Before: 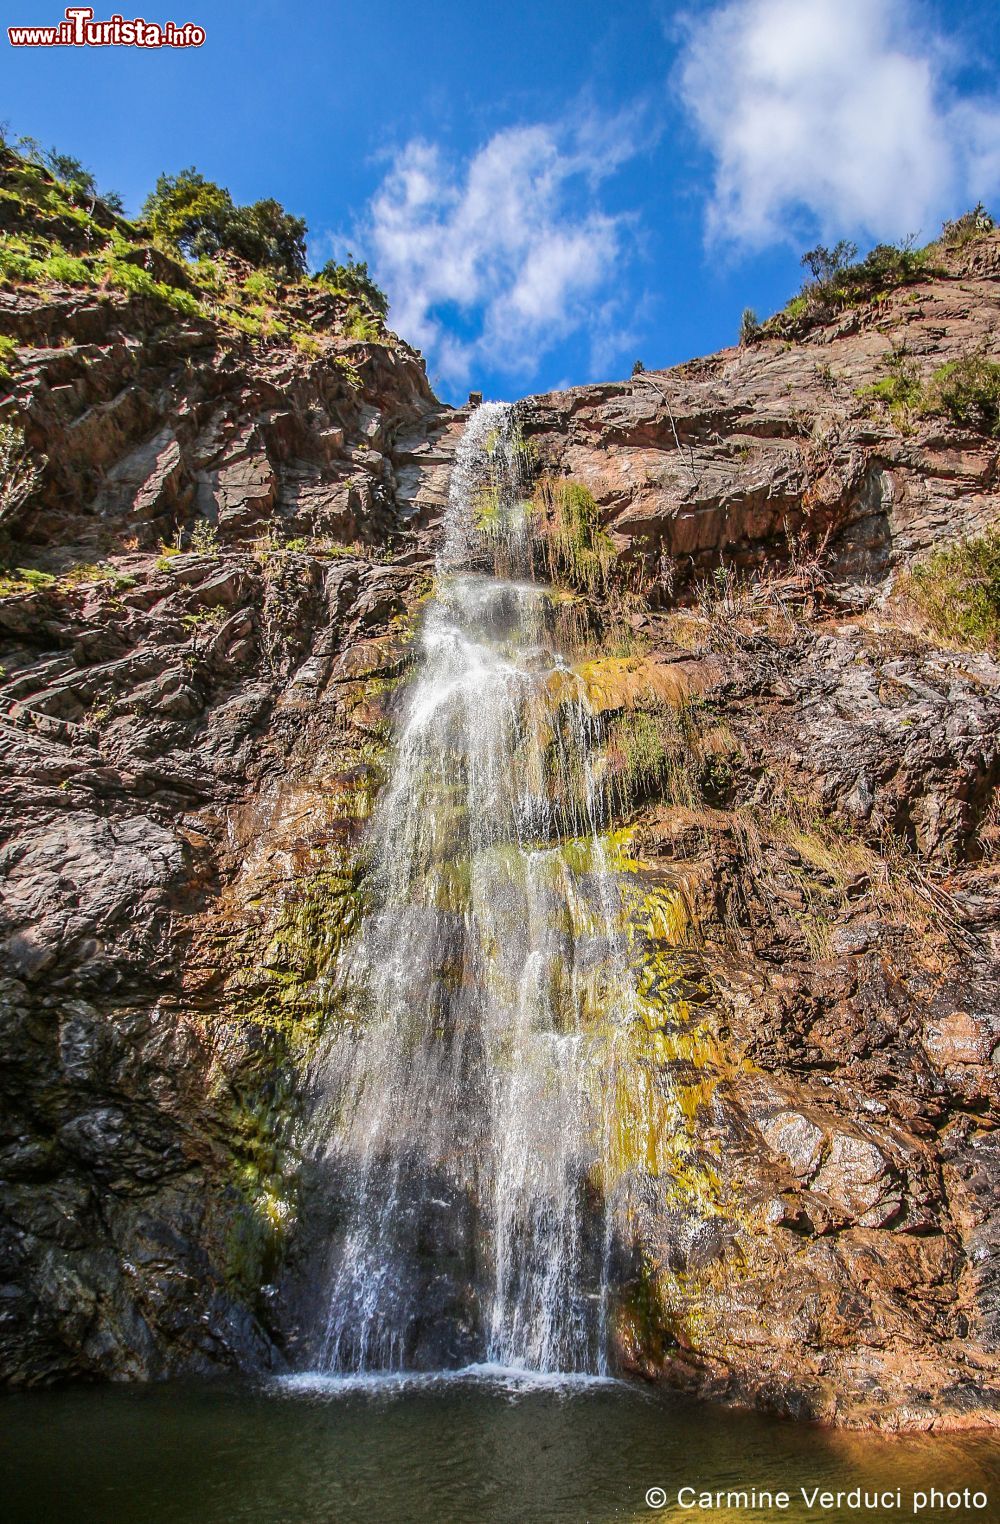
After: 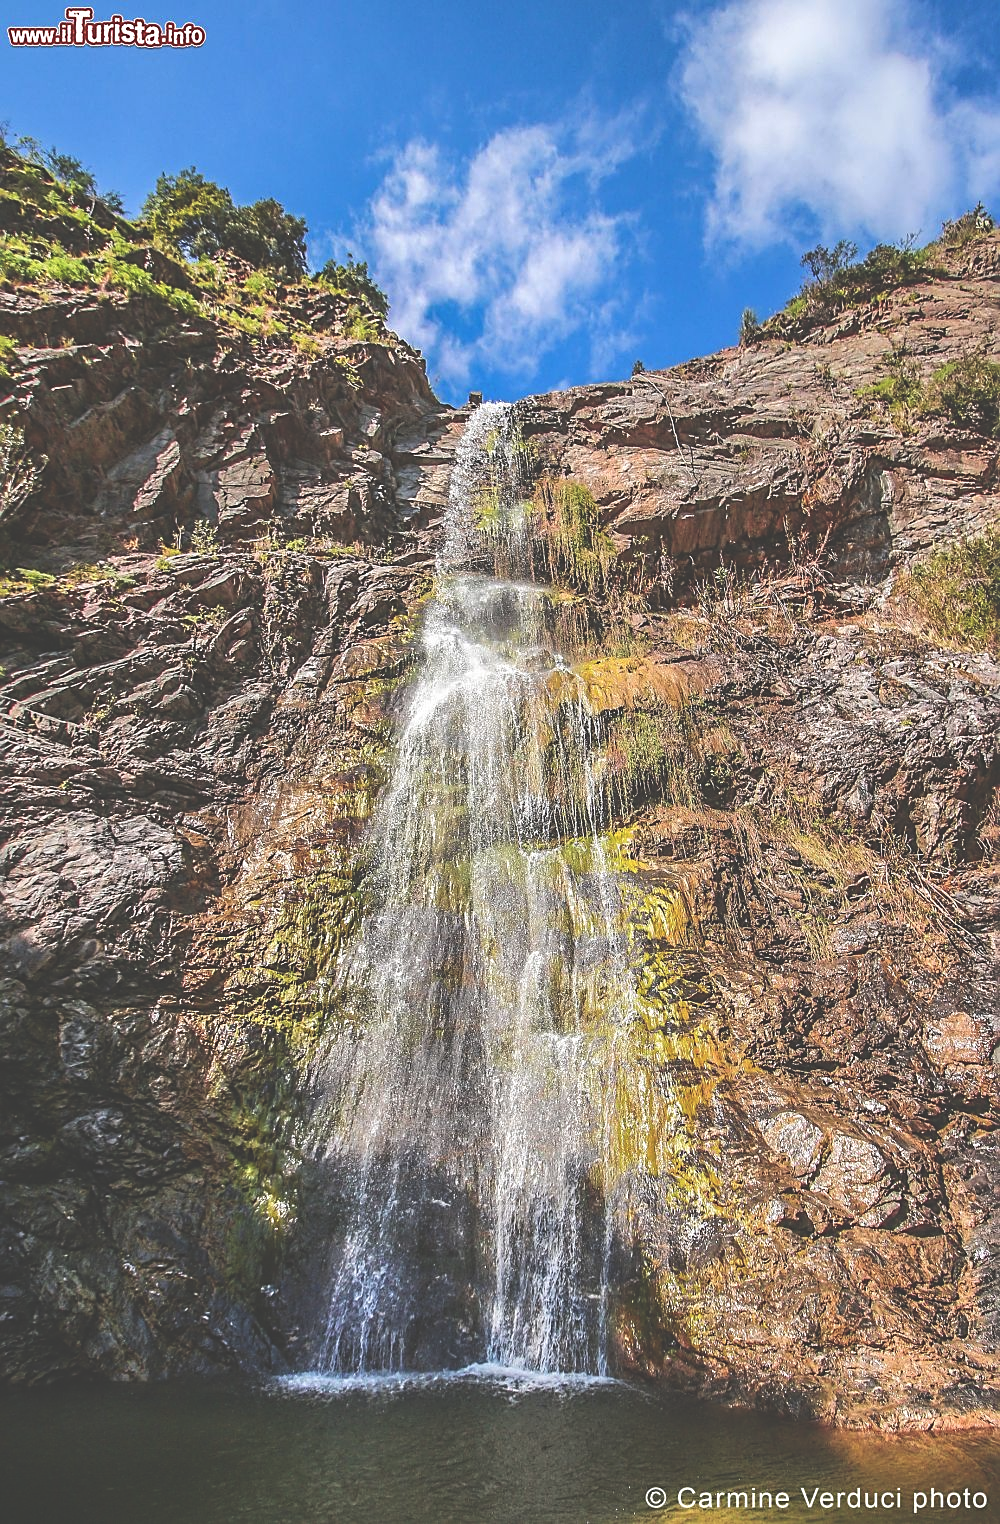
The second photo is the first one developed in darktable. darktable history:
haze removal: compatibility mode true, adaptive false
exposure: black level correction -0.04, exposure 0.059 EV, compensate exposure bias true, compensate highlight preservation false
sharpen: on, module defaults
